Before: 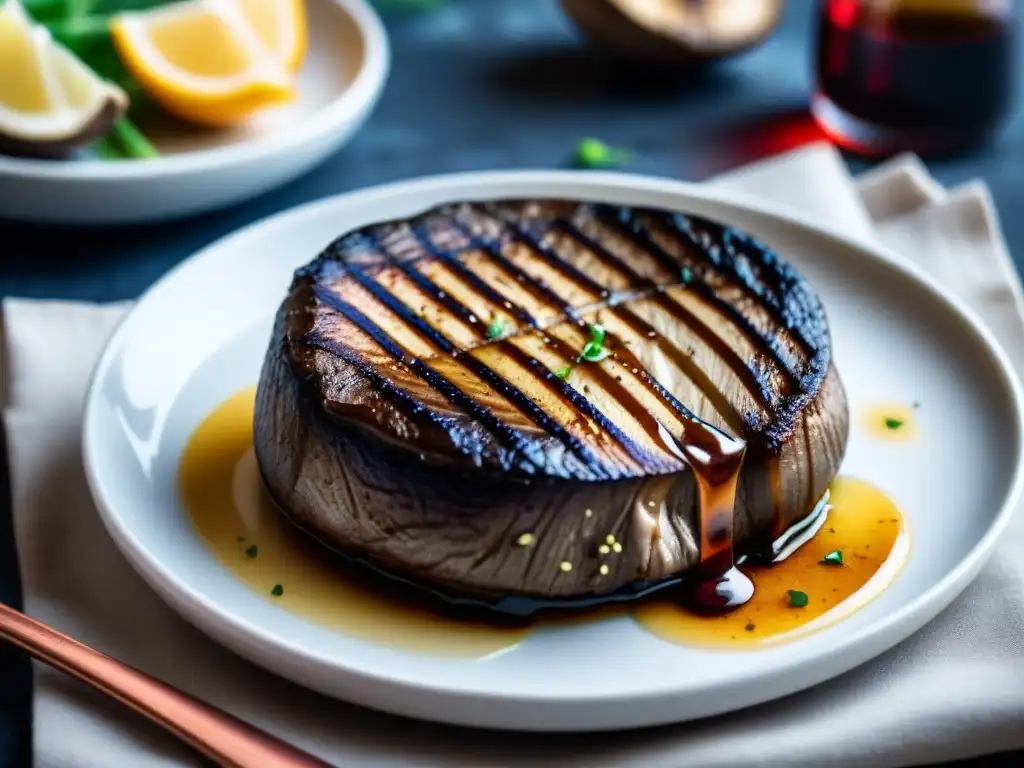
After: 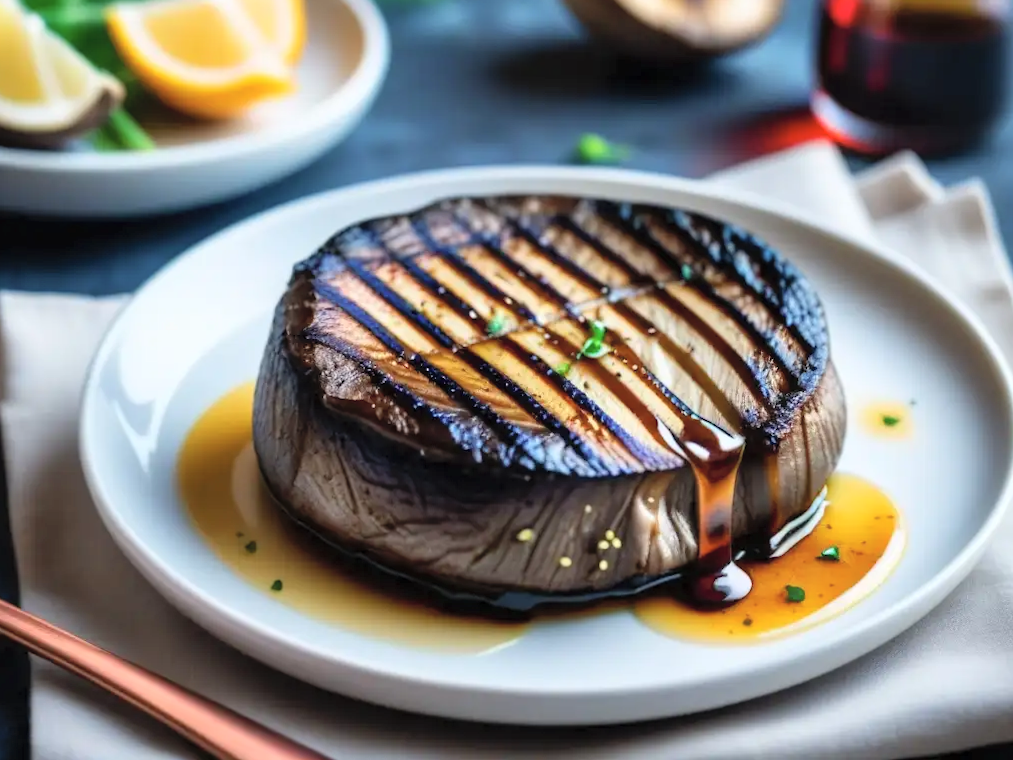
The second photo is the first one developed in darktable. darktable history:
contrast brightness saturation: brightness 0.15
rotate and perspective: rotation 0.174°, lens shift (vertical) 0.013, lens shift (horizontal) 0.019, shear 0.001, automatic cropping original format, crop left 0.007, crop right 0.991, crop top 0.016, crop bottom 0.997
